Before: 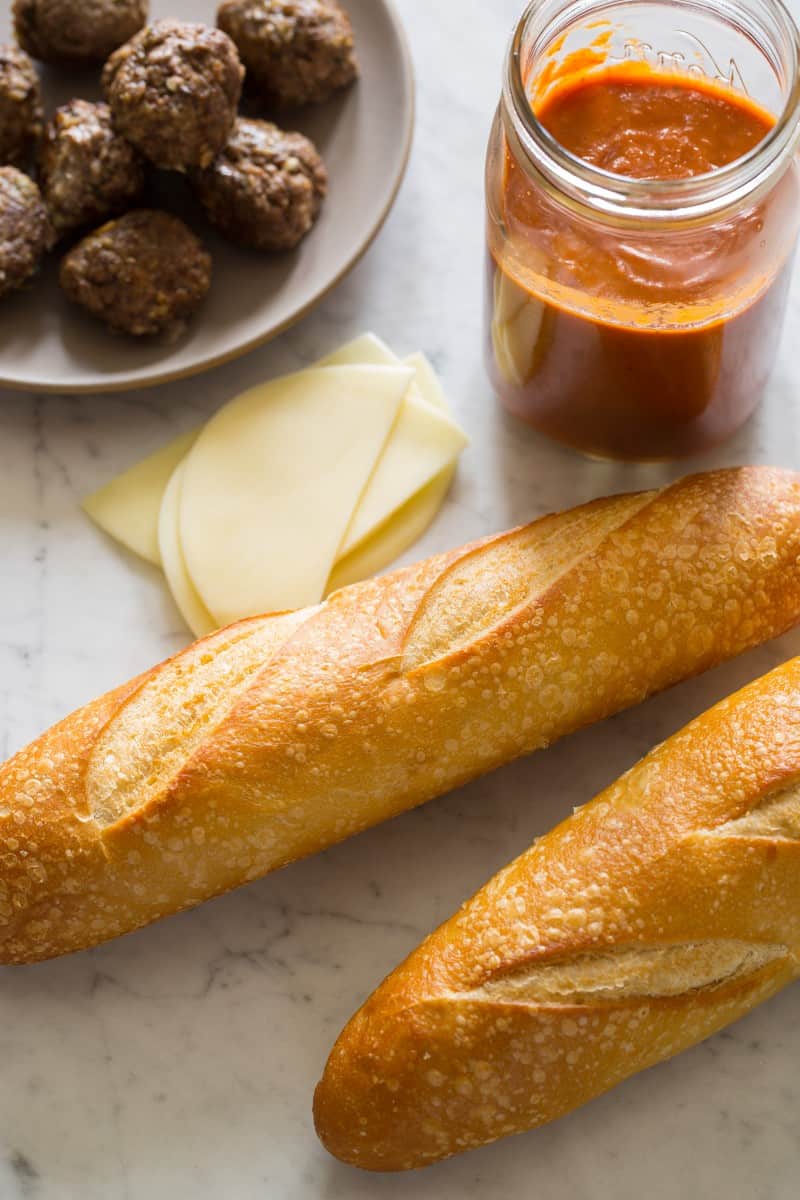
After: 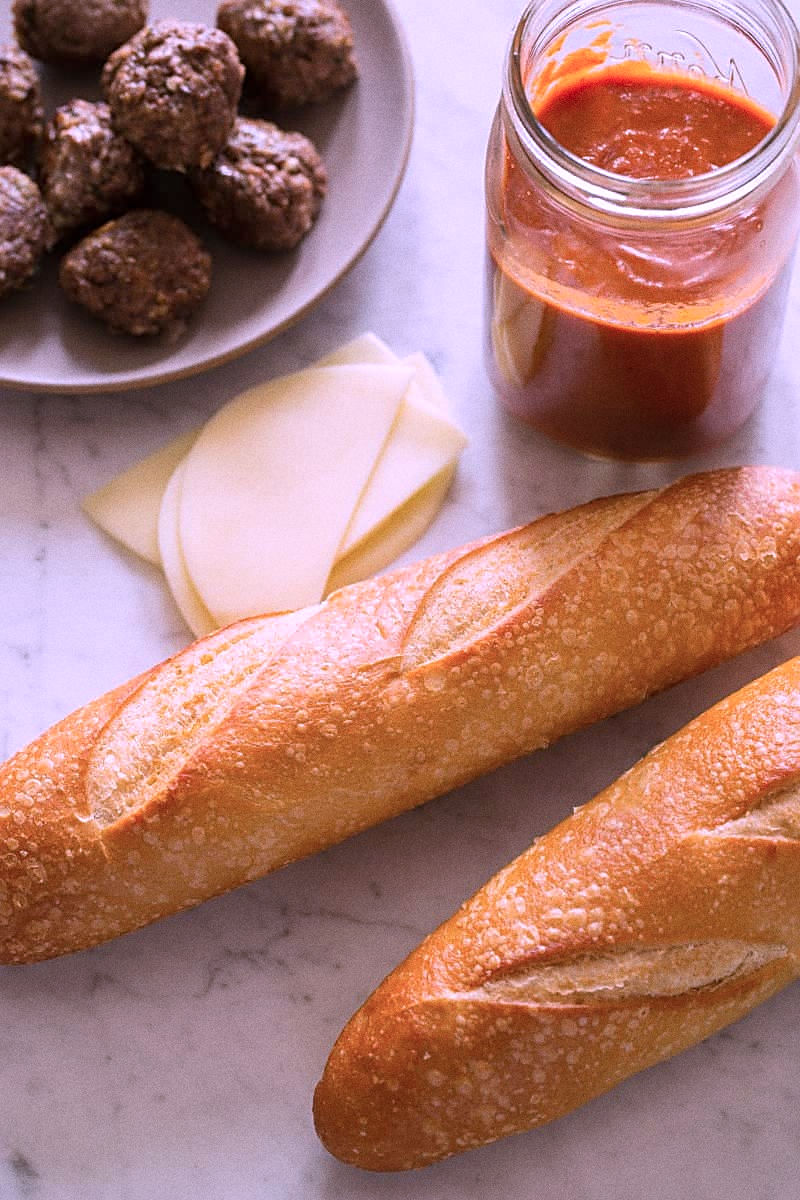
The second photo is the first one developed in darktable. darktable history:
sharpen: on, module defaults
color correction: highlights a* 15.03, highlights b* -25.07
grain: coarseness 0.47 ISO
